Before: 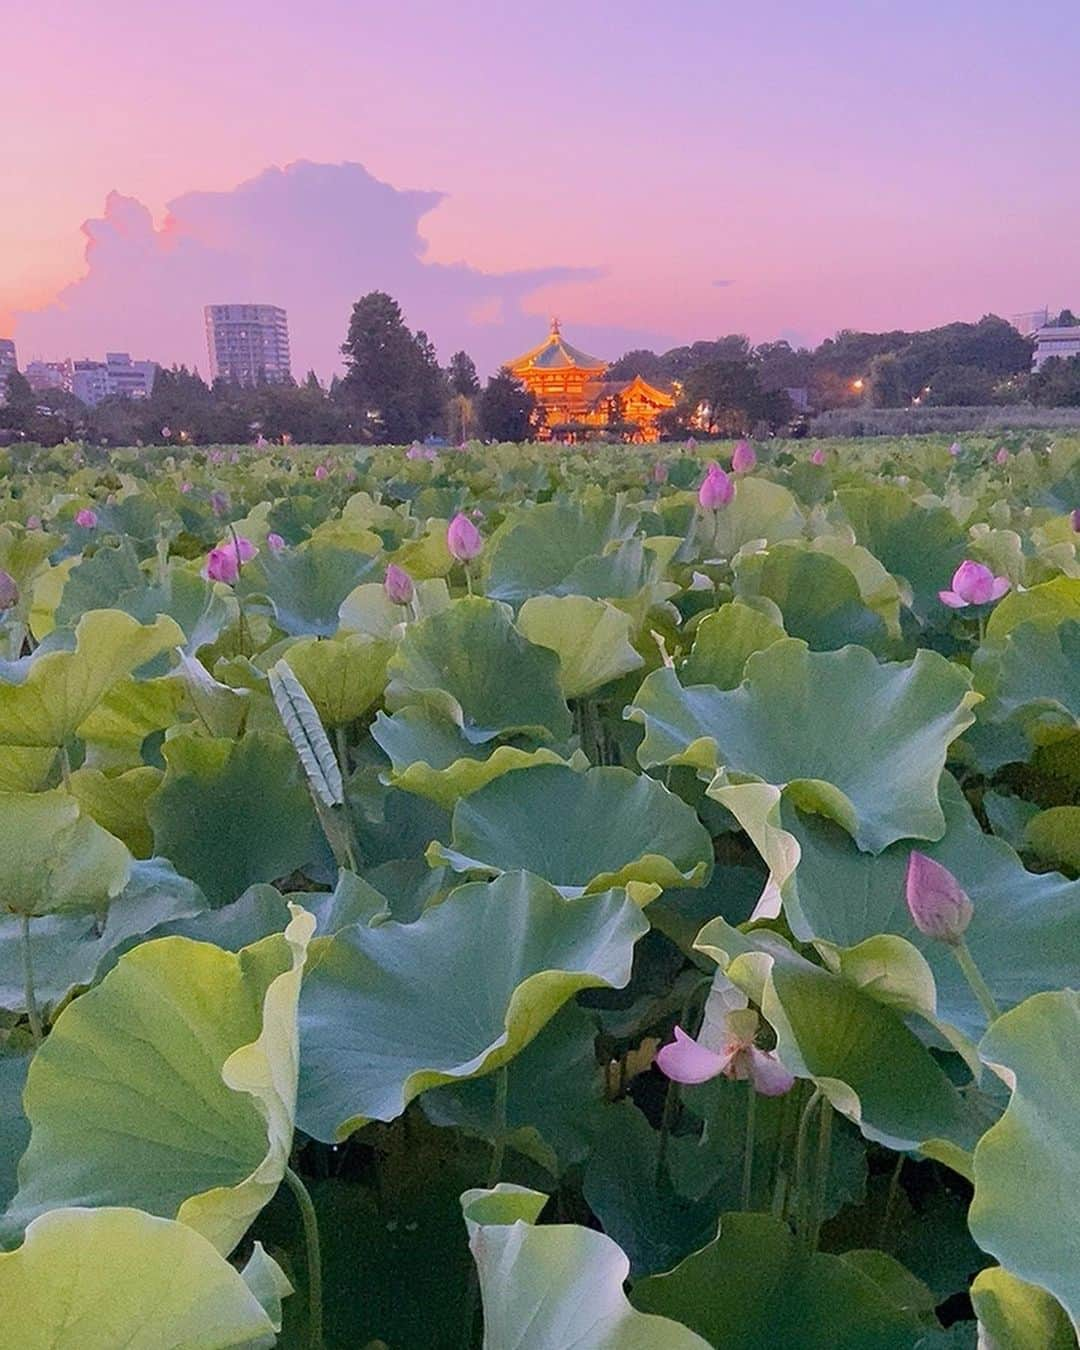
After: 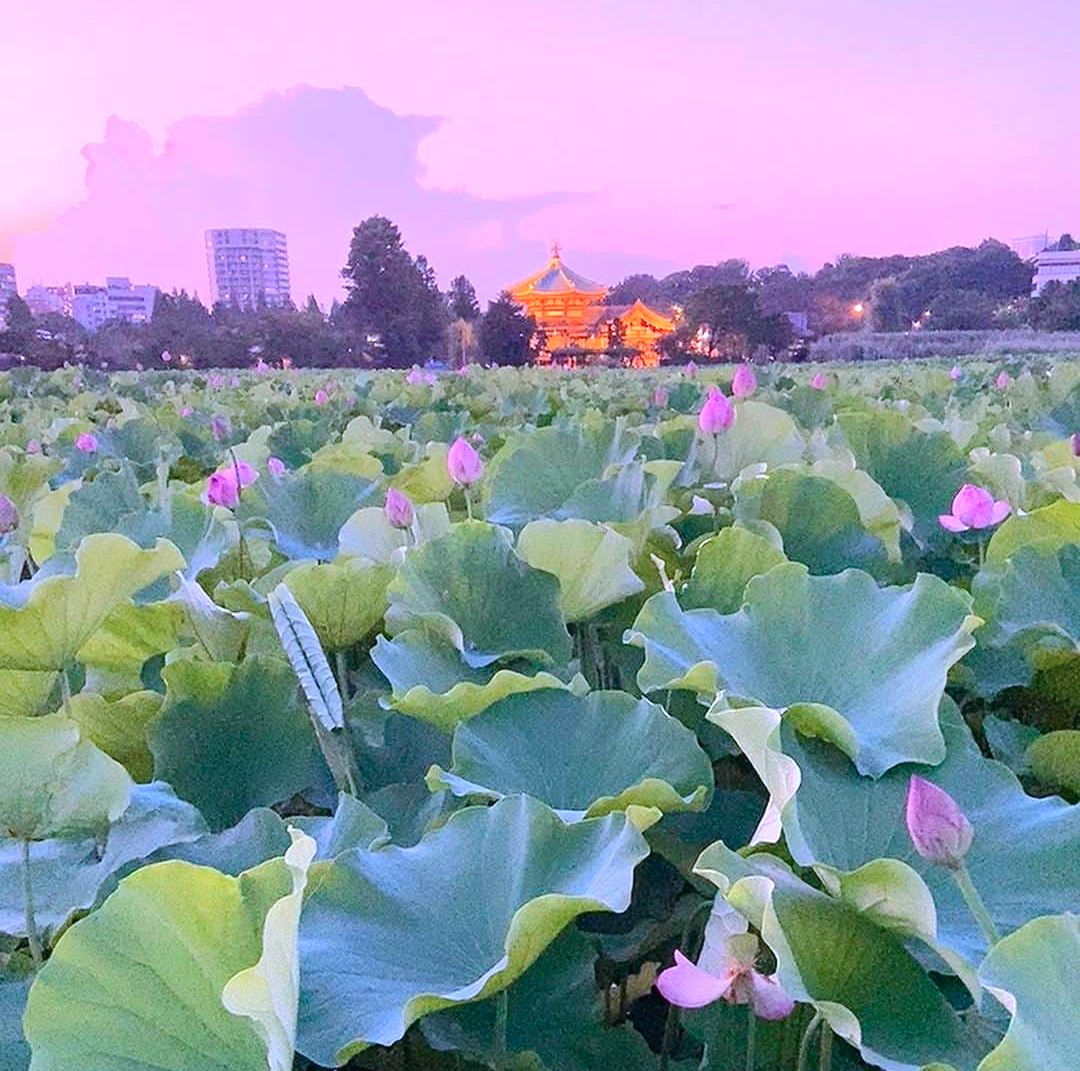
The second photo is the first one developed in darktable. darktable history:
tone curve: curves: ch0 [(0, 0.01) (0.037, 0.032) (0.131, 0.108) (0.275, 0.256) (0.483, 0.512) (0.61, 0.665) (0.696, 0.742) (0.792, 0.819) (0.911, 0.925) (0.997, 0.995)]; ch1 [(0, 0) (0.308, 0.29) (0.425, 0.411) (0.492, 0.488) (0.507, 0.503) (0.53, 0.532) (0.573, 0.586) (0.683, 0.702) (0.746, 0.77) (1, 1)]; ch2 [(0, 0) (0.246, 0.233) (0.36, 0.352) (0.415, 0.415) (0.485, 0.487) (0.502, 0.504) (0.525, 0.518) (0.539, 0.539) (0.587, 0.594) (0.636, 0.652) (0.711, 0.729) (0.845, 0.855) (0.998, 0.977)], color space Lab, independent channels, preserve colors none
exposure: black level correction 0, exposure 0.499 EV, compensate exposure bias true, compensate highlight preservation false
color calibration: illuminant as shot in camera, x 0.379, y 0.397, temperature 4141.86 K
contrast equalizer: octaves 7, y [[0.5, 0.504, 0.515, 0.527, 0.535, 0.534], [0.5 ×6], [0.491, 0.387, 0.179, 0.068, 0.068, 0.068], [0 ×5, 0.023], [0 ×6]], mix 0.2
crop and rotate: top 5.669%, bottom 14.983%
